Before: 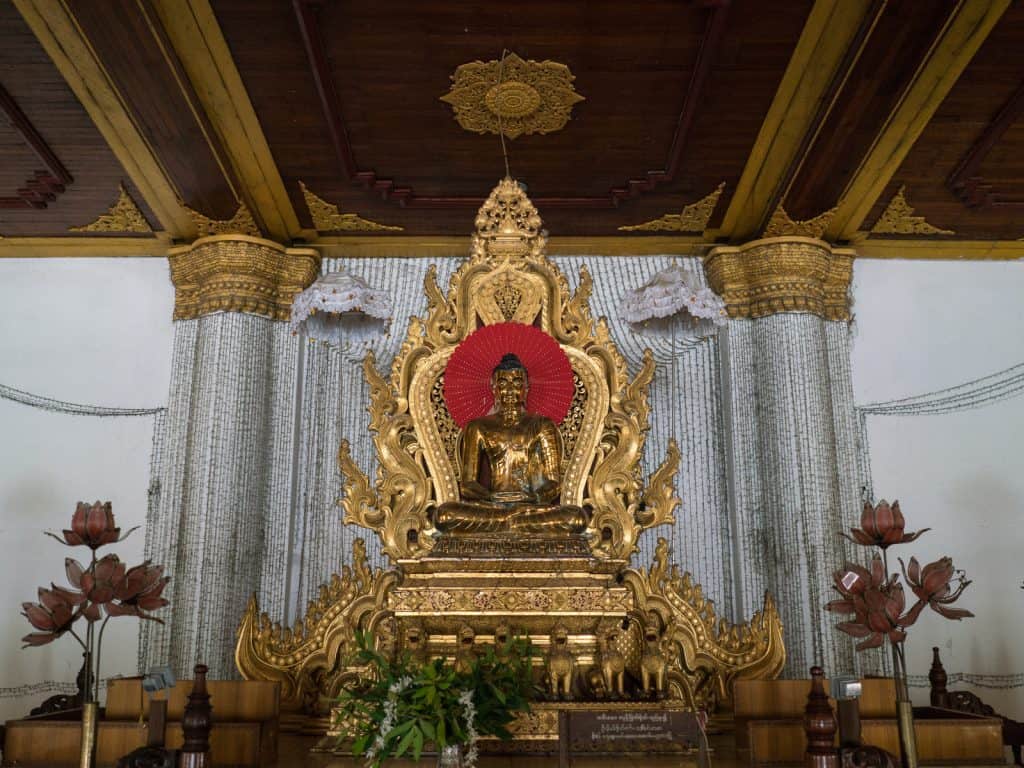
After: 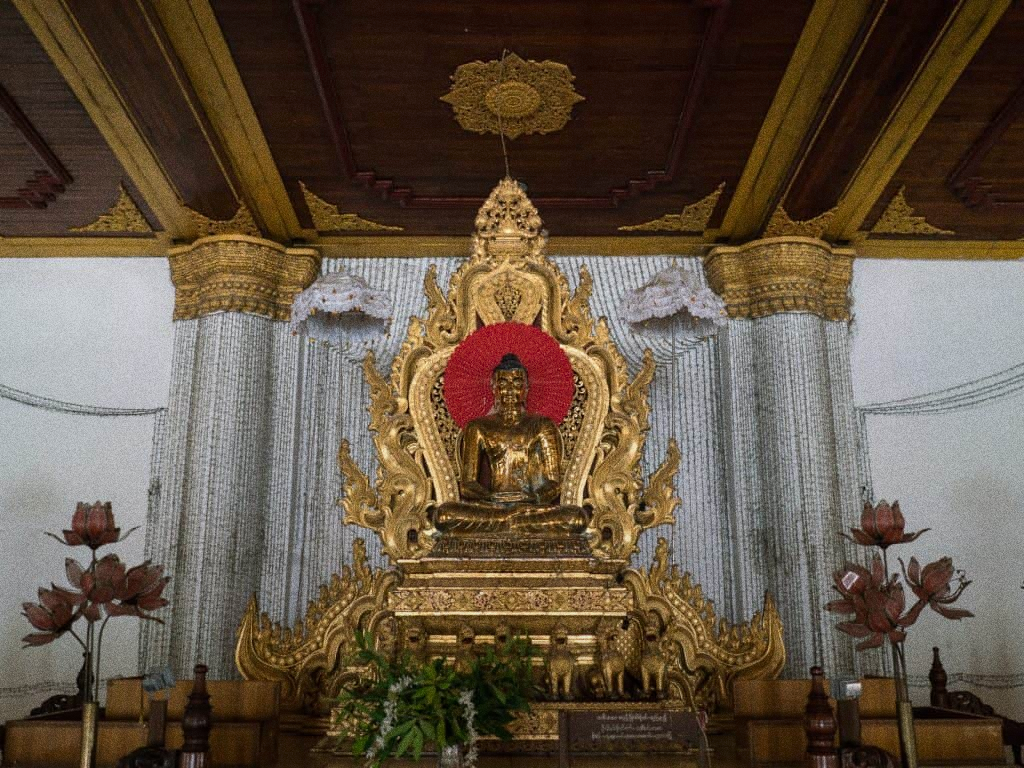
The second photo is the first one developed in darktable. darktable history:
grain: coarseness 0.09 ISO, strength 40%
graduated density: rotation -180°, offset 24.95
